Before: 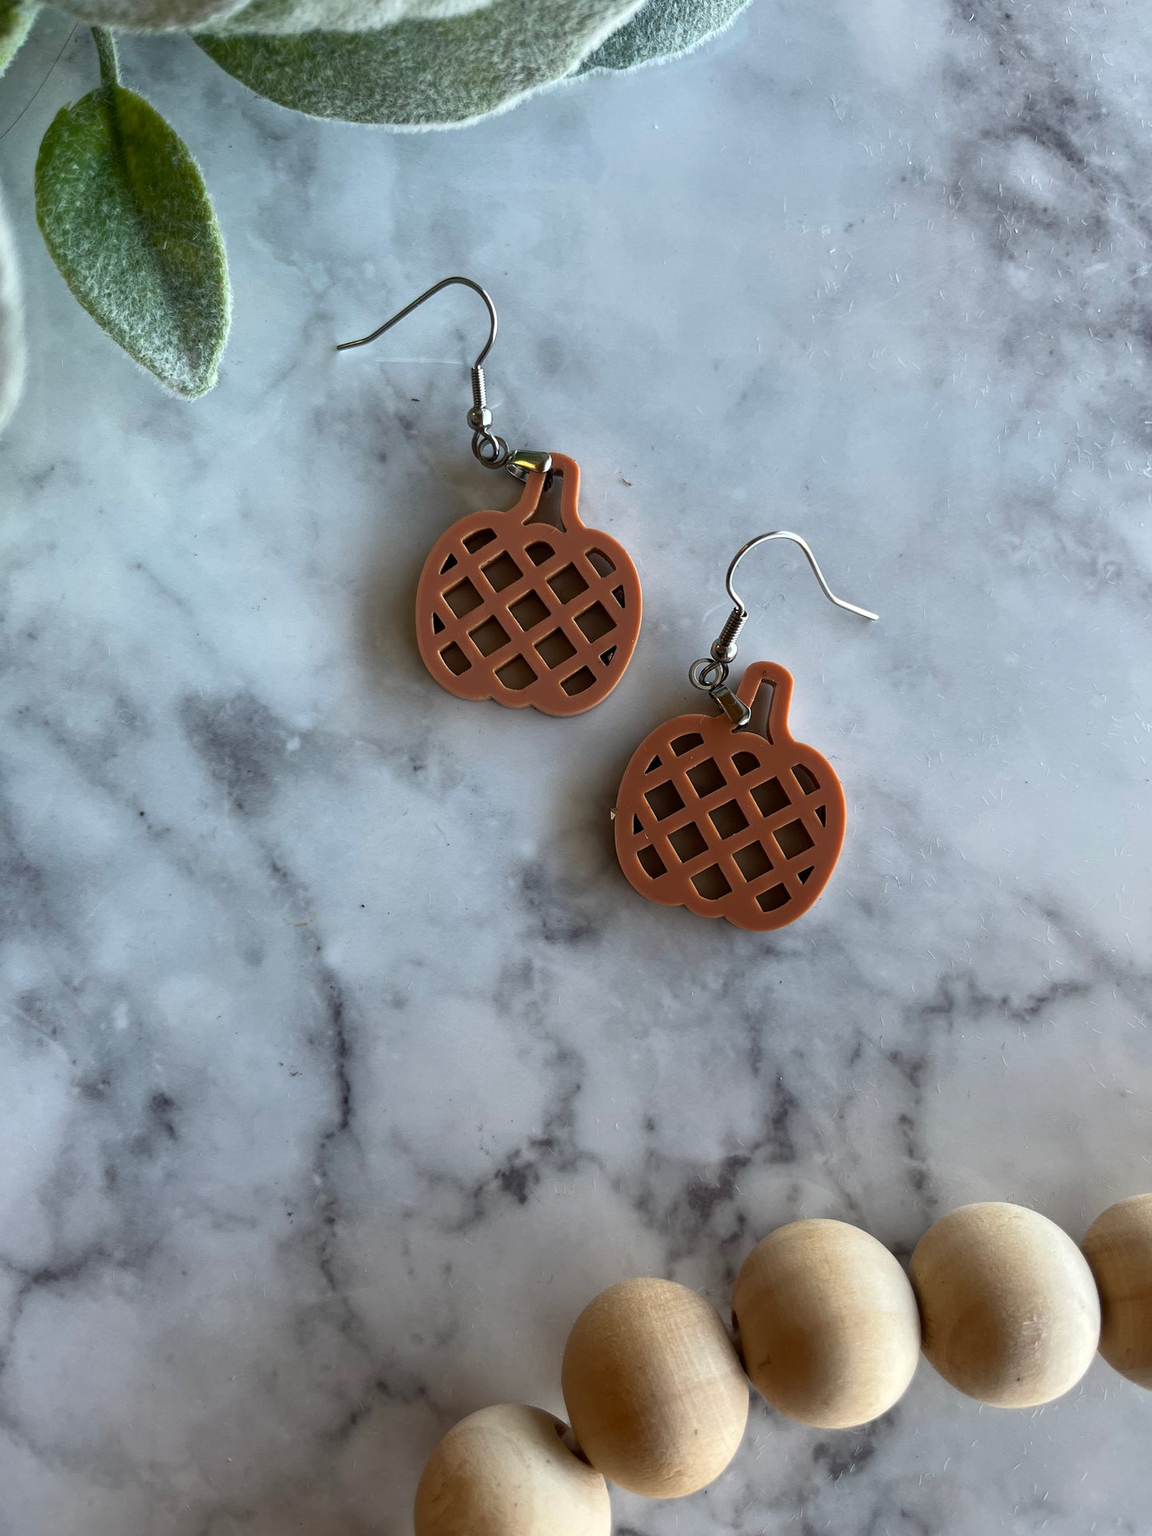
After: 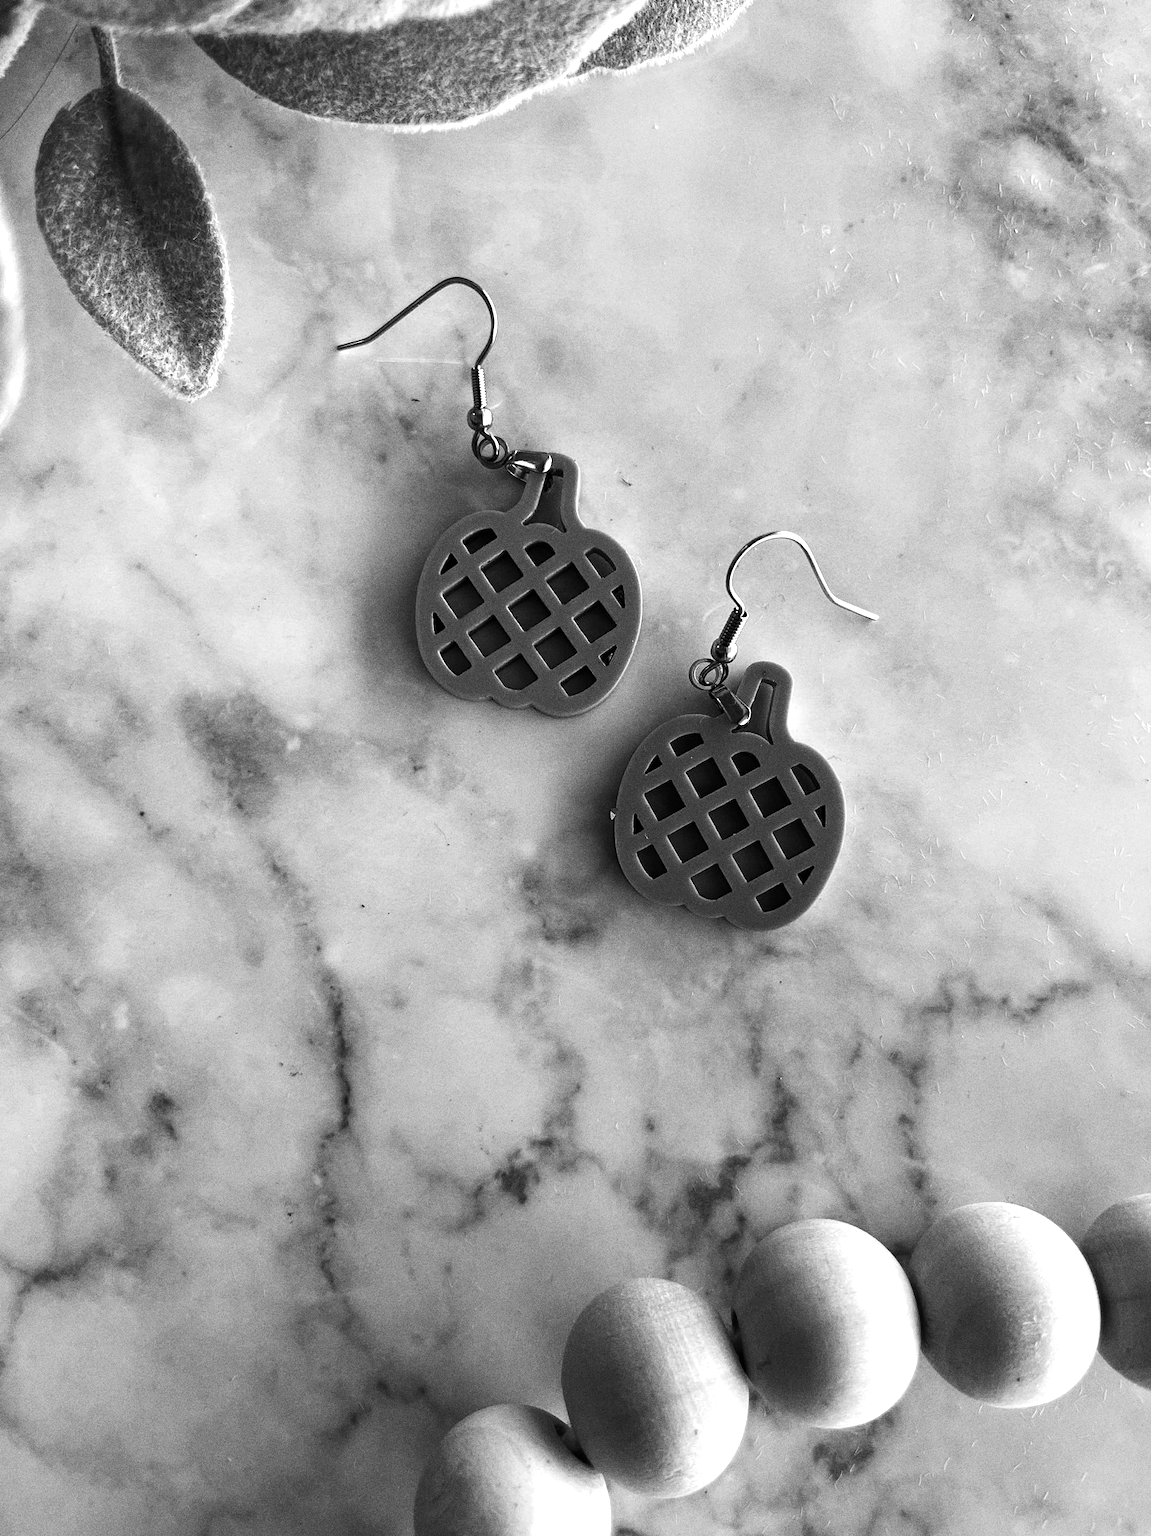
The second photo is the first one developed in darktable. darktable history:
contrast brightness saturation: contrast 0.01, saturation -0.05
color balance rgb: perceptual saturation grading › global saturation 25%, global vibrance 20%
grain: coarseness 0.09 ISO, strength 40%
white balance: red 1.004, blue 1.096
tone equalizer: -8 EV -0.75 EV, -7 EV -0.7 EV, -6 EV -0.6 EV, -5 EV -0.4 EV, -3 EV 0.4 EV, -2 EV 0.6 EV, -1 EV 0.7 EV, +0 EV 0.75 EV, edges refinement/feathering 500, mask exposure compensation -1.57 EV, preserve details no
monochrome: a 32, b 64, size 2.3
